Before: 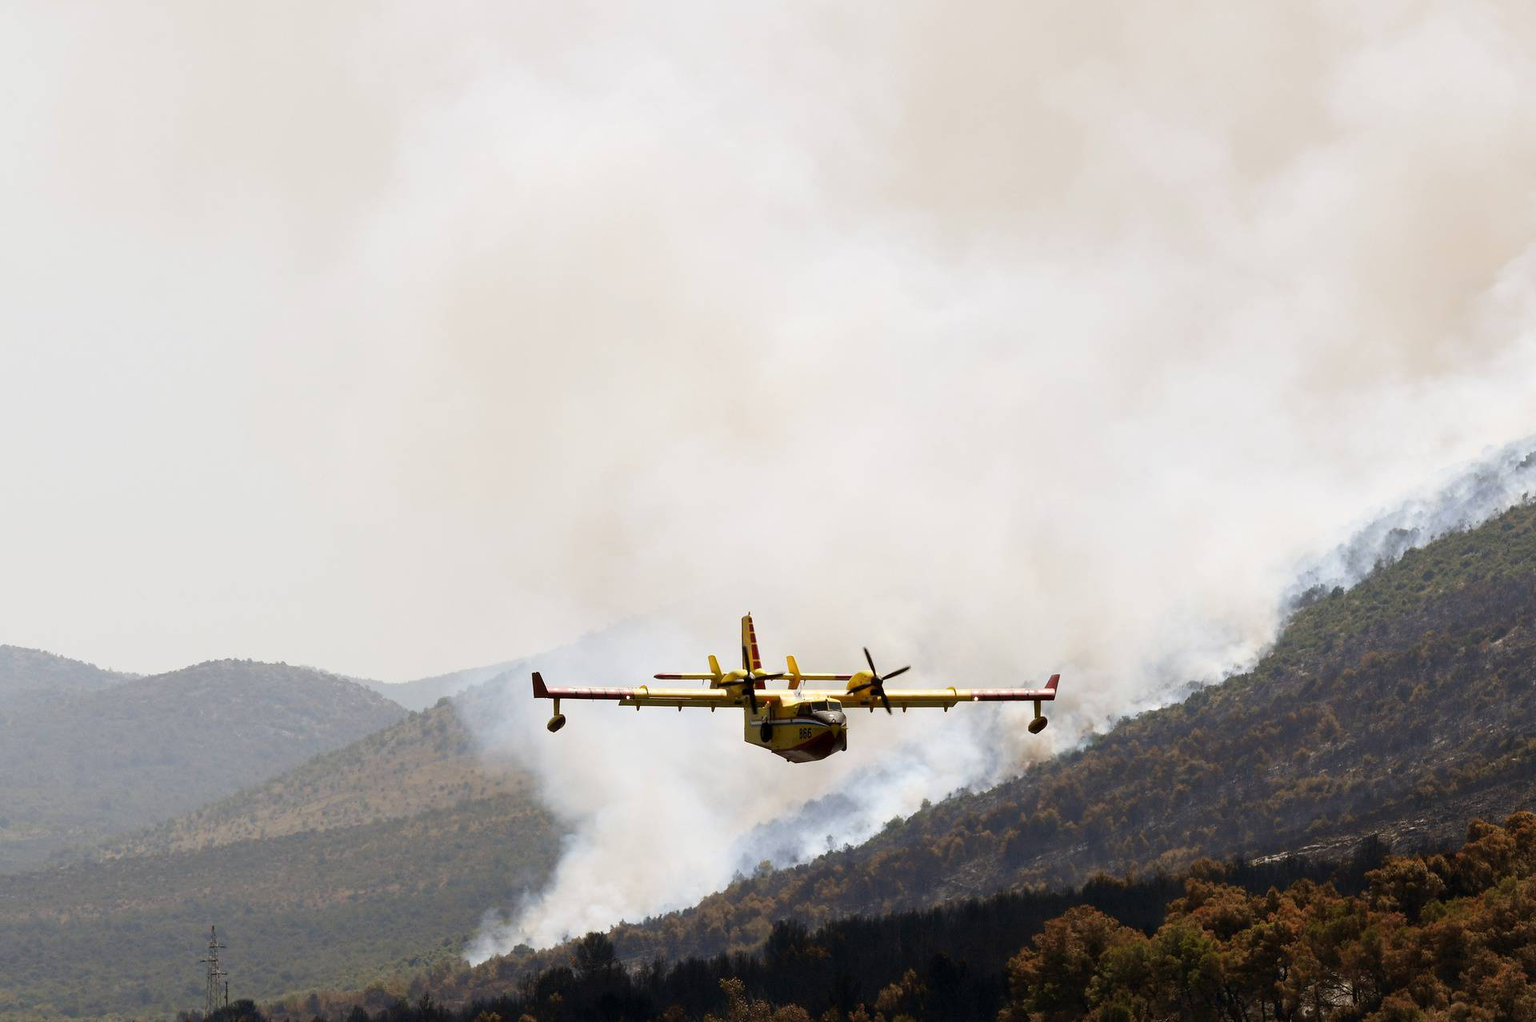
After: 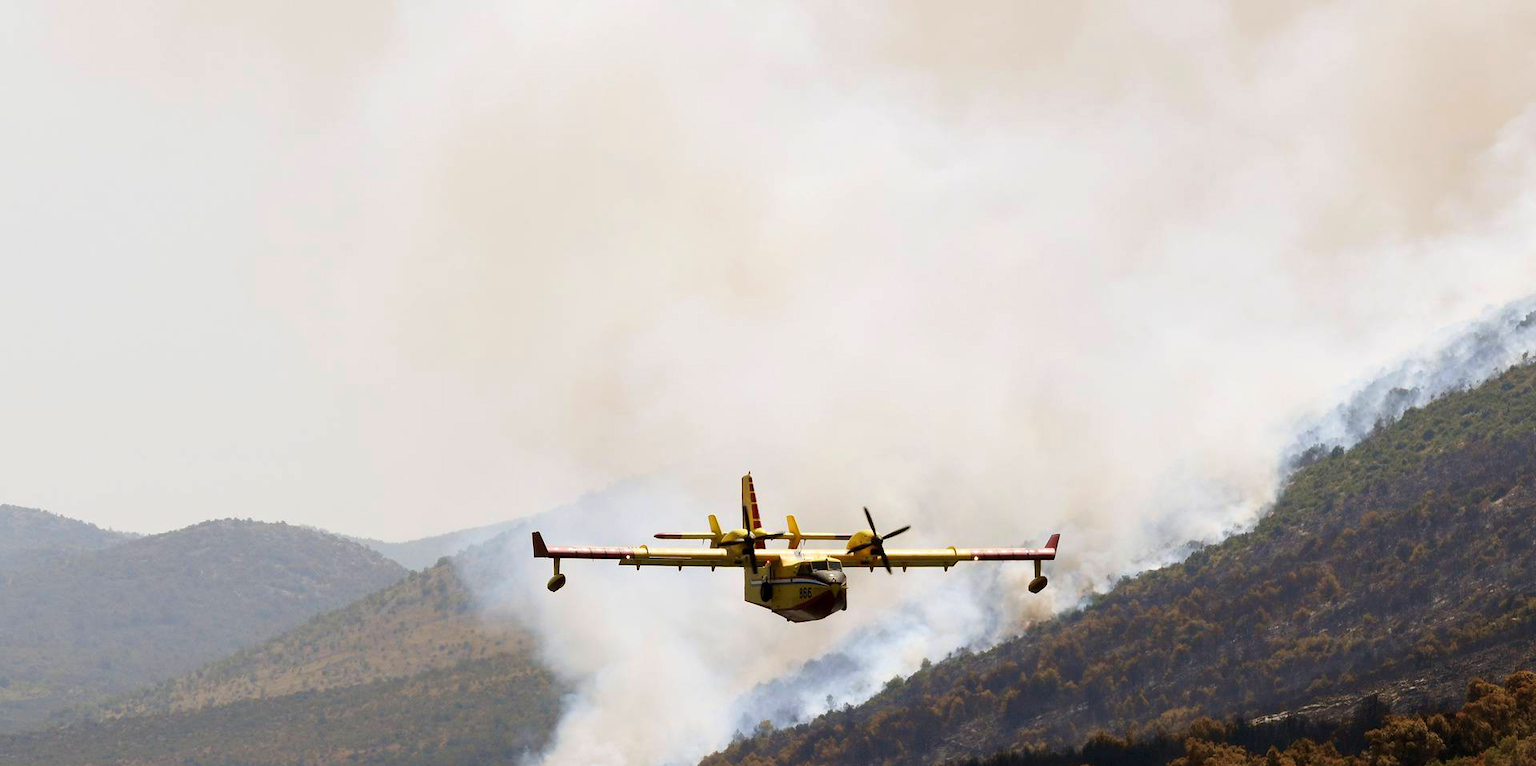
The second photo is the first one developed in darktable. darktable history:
crop: top 13.819%, bottom 11.169%
velvia: on, module defaults
